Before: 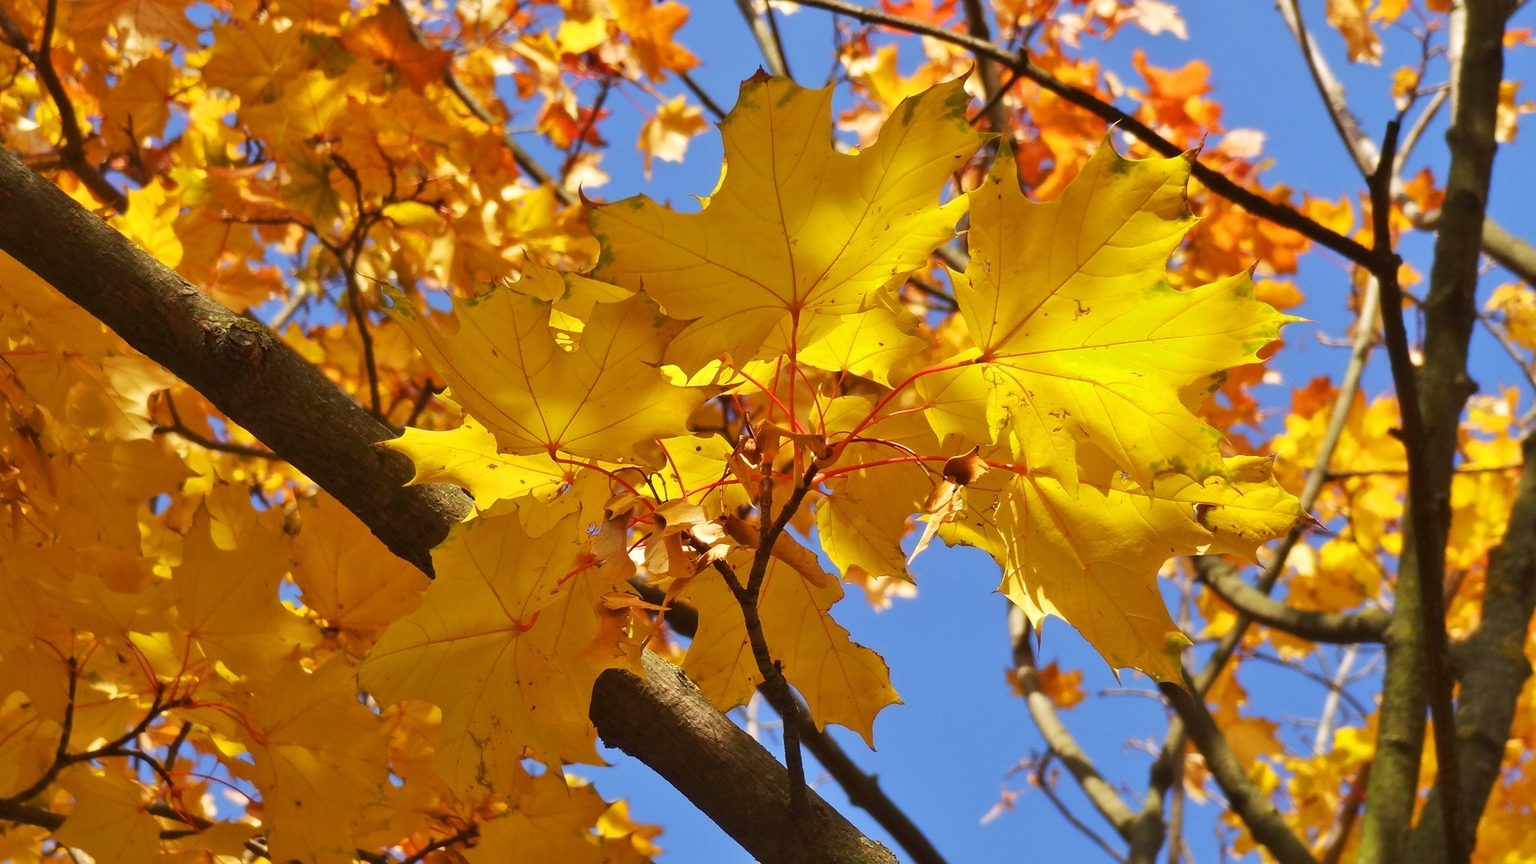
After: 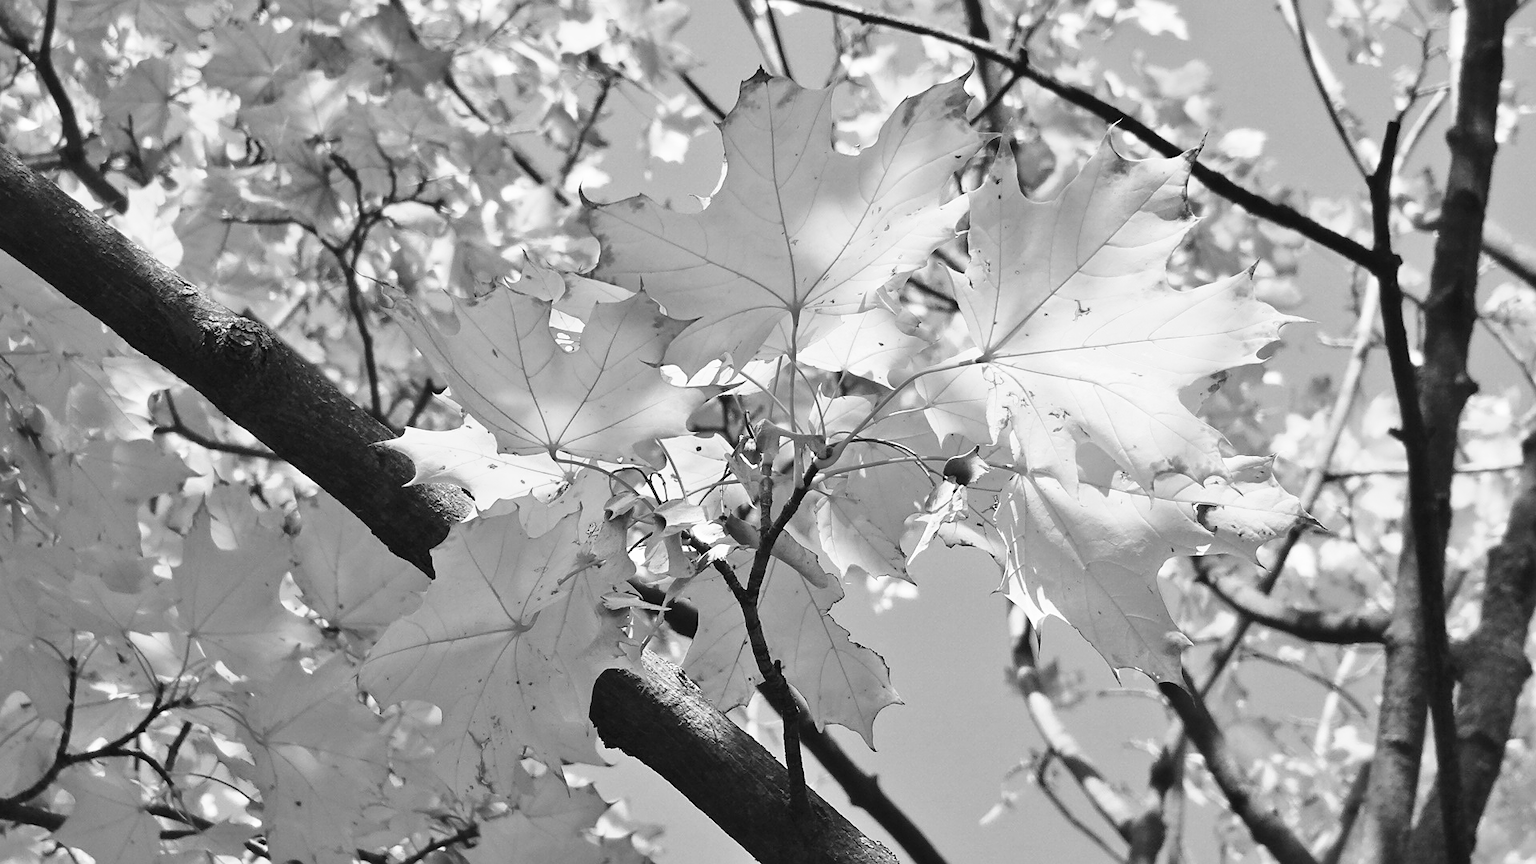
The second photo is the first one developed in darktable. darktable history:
white balance: red 0.925, blue 1.046
sharpen: on, module defaults
base curve: curves: ch0 [(0, 0) (0.028, 0.03) (0.121, 0.232) (0.46, 0.748) (0.859, 0.968) (1, 1)], preserve colors none
monochrome: a 32, b 64, size 2.3, highlights 1
